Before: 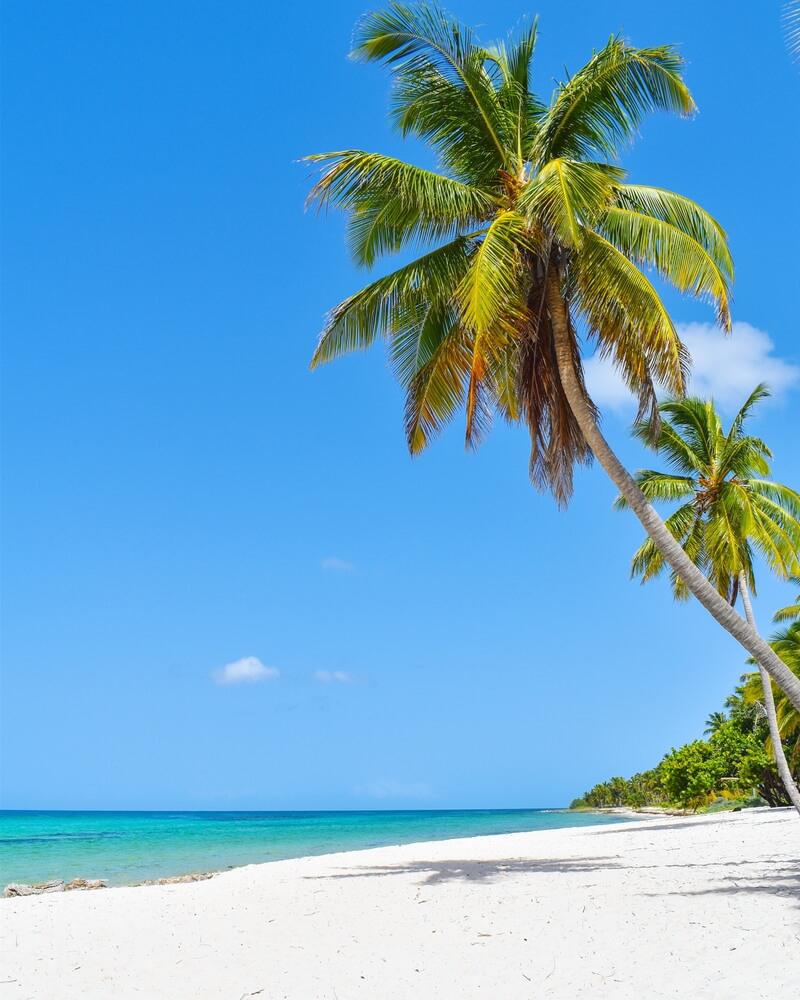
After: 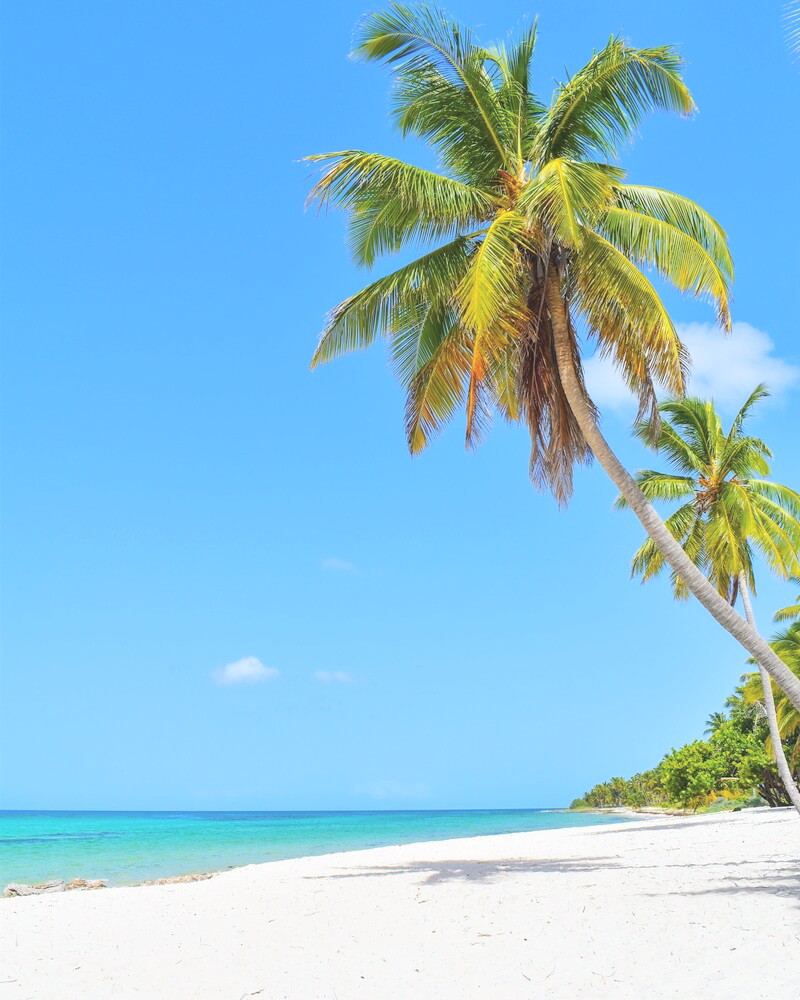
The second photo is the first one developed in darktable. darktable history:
contrast brightness saturation: brightness 0.287
